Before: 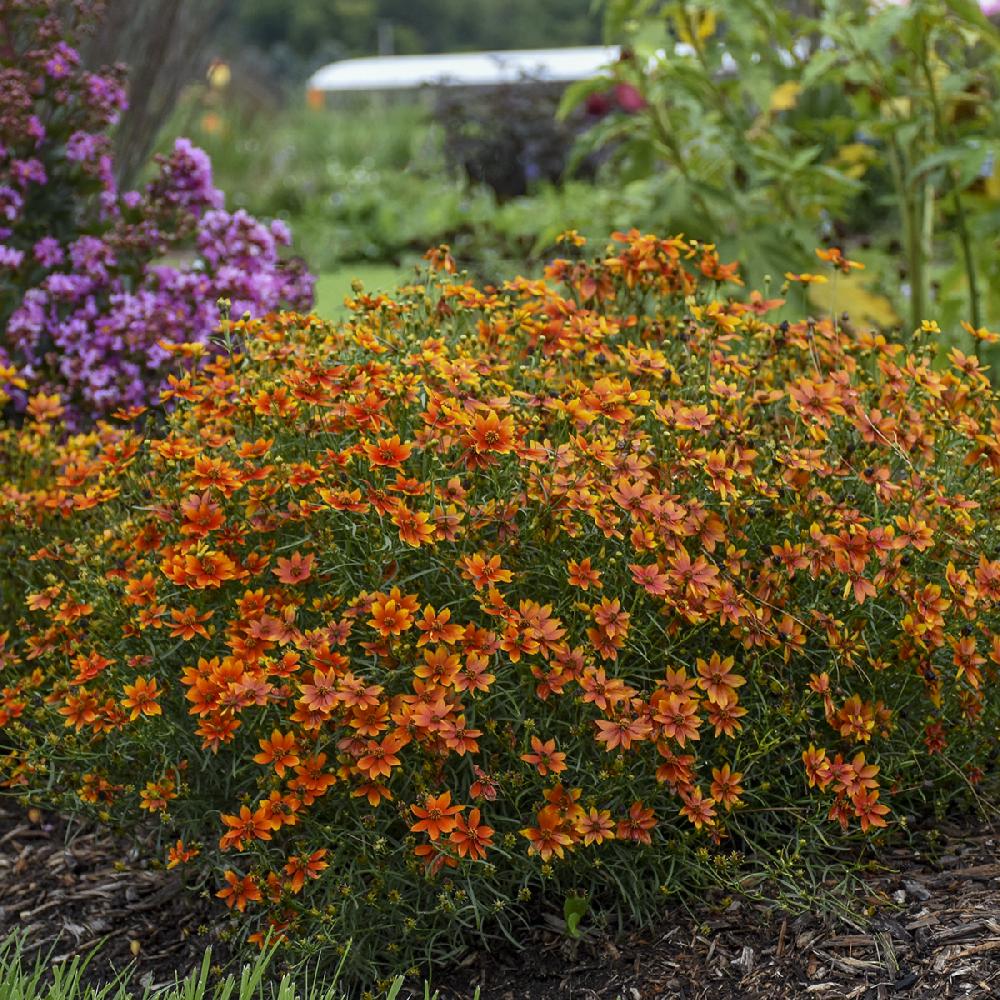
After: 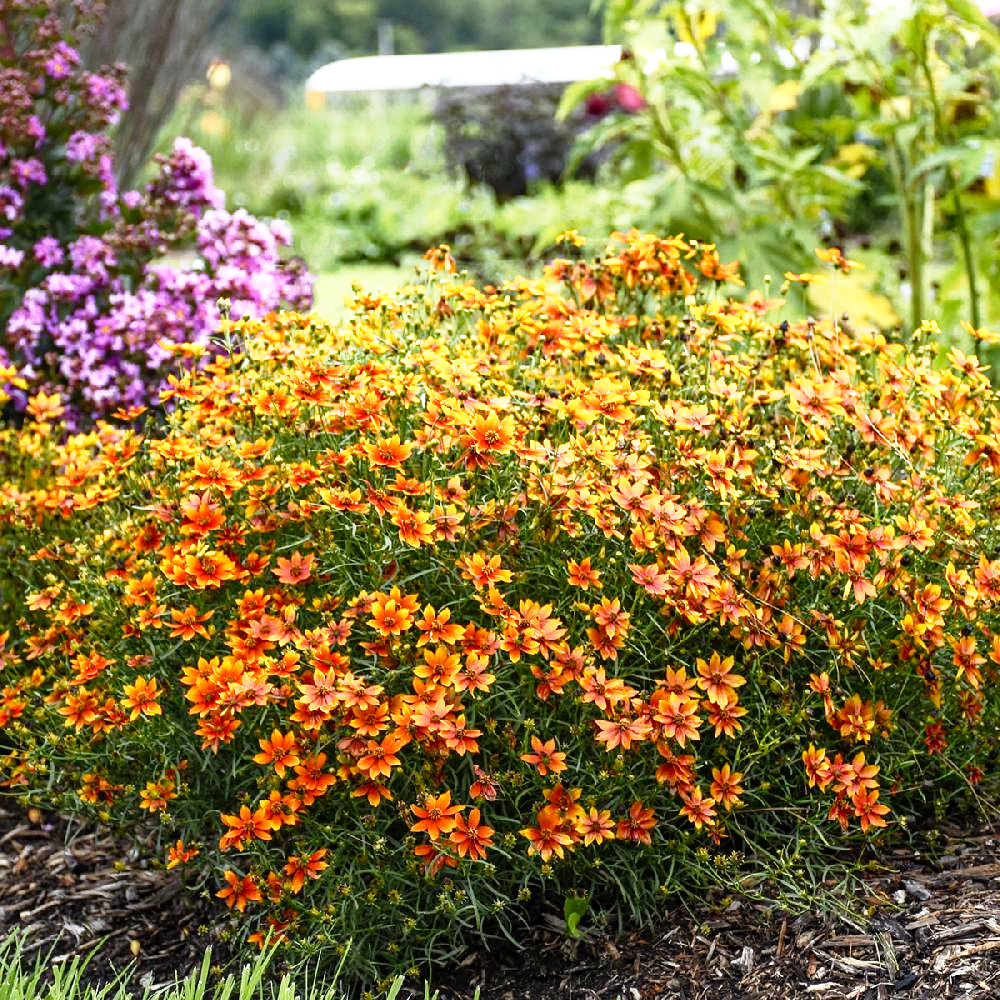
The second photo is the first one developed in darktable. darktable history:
base curve: curves: ch0 [(0, 0) (0.012, 0.01) (0.073, 0.168) (0.31, 0.711) (0.645, 0.957) (1, 1)], preserve colors none
tone equalizer: -8 EV 0.001 EV, -7 EV -0.002 EV, -6 EV 0.003 EV, -5 EV -0.045 EV, -4 EV -0.107 EV, -3 EV -0.156 EV, -2 EV 0.261 EV, -1 EV 0.725 EV, +0 EV 0.478 EV
